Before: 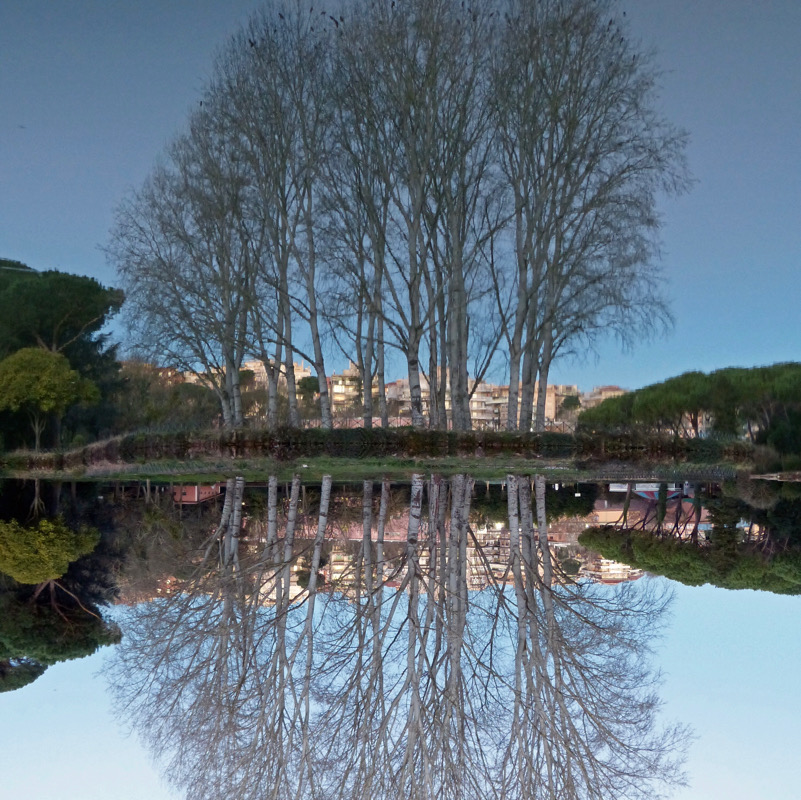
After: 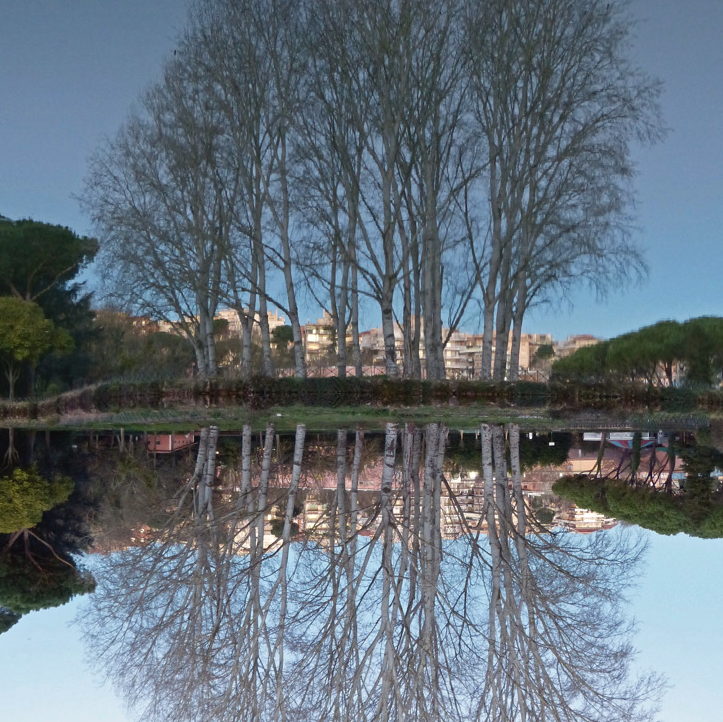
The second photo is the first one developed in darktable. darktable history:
exposure: exposure 0.2 EV, compensate highlight preservation false
crop: left 3.305%, top 6.436%, right 6.389%, bottom 3.258%
contrast brightness saturation: contrast -0.08, brightness -0.04, saturation -0.11
